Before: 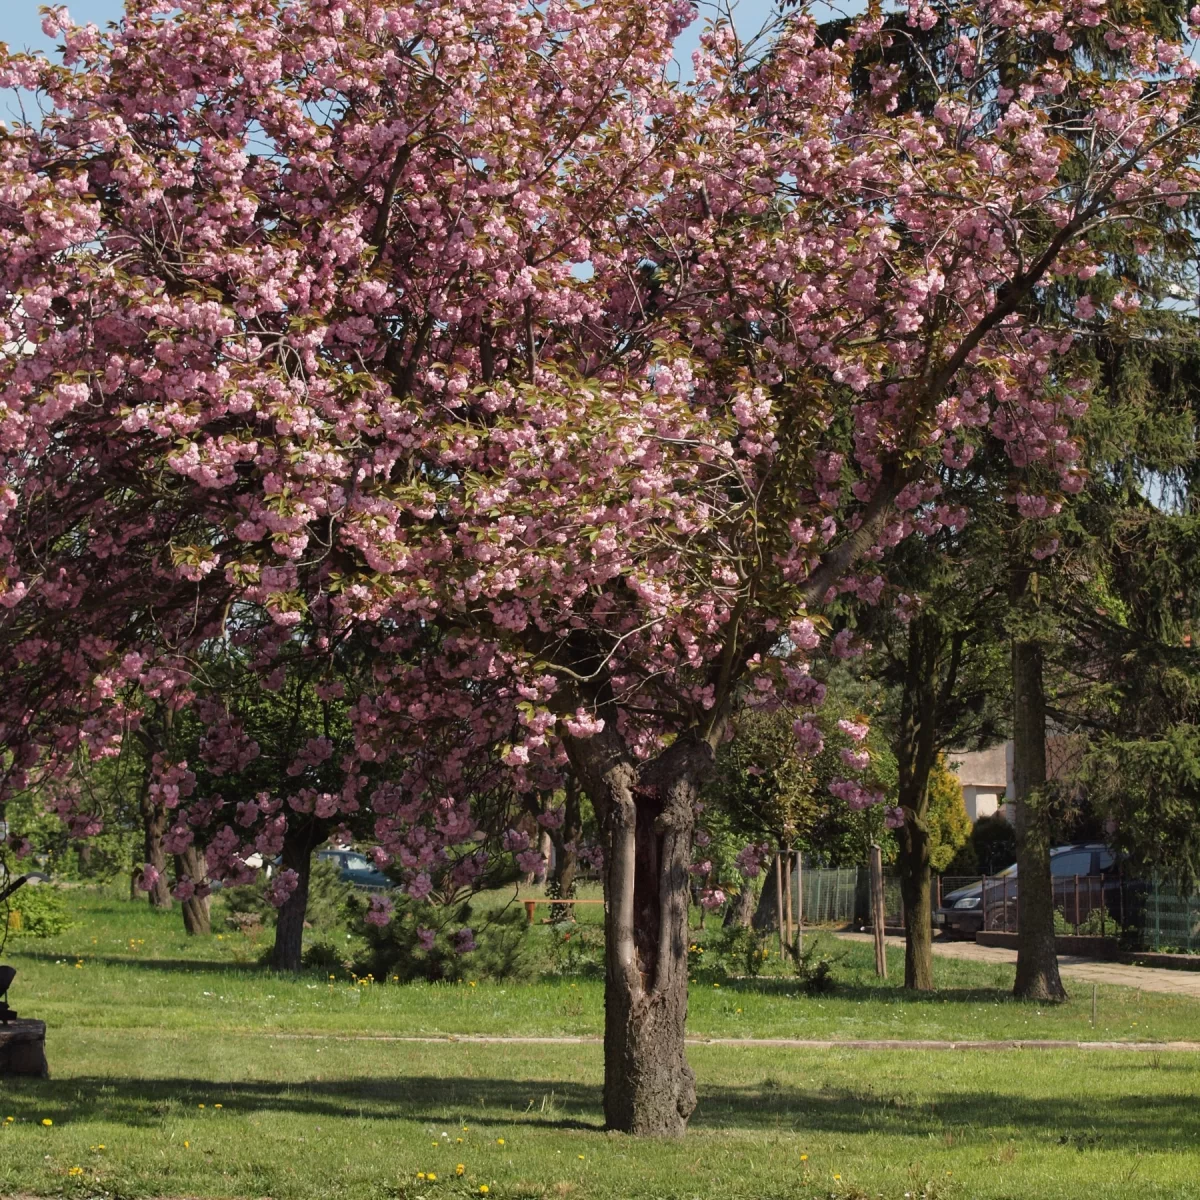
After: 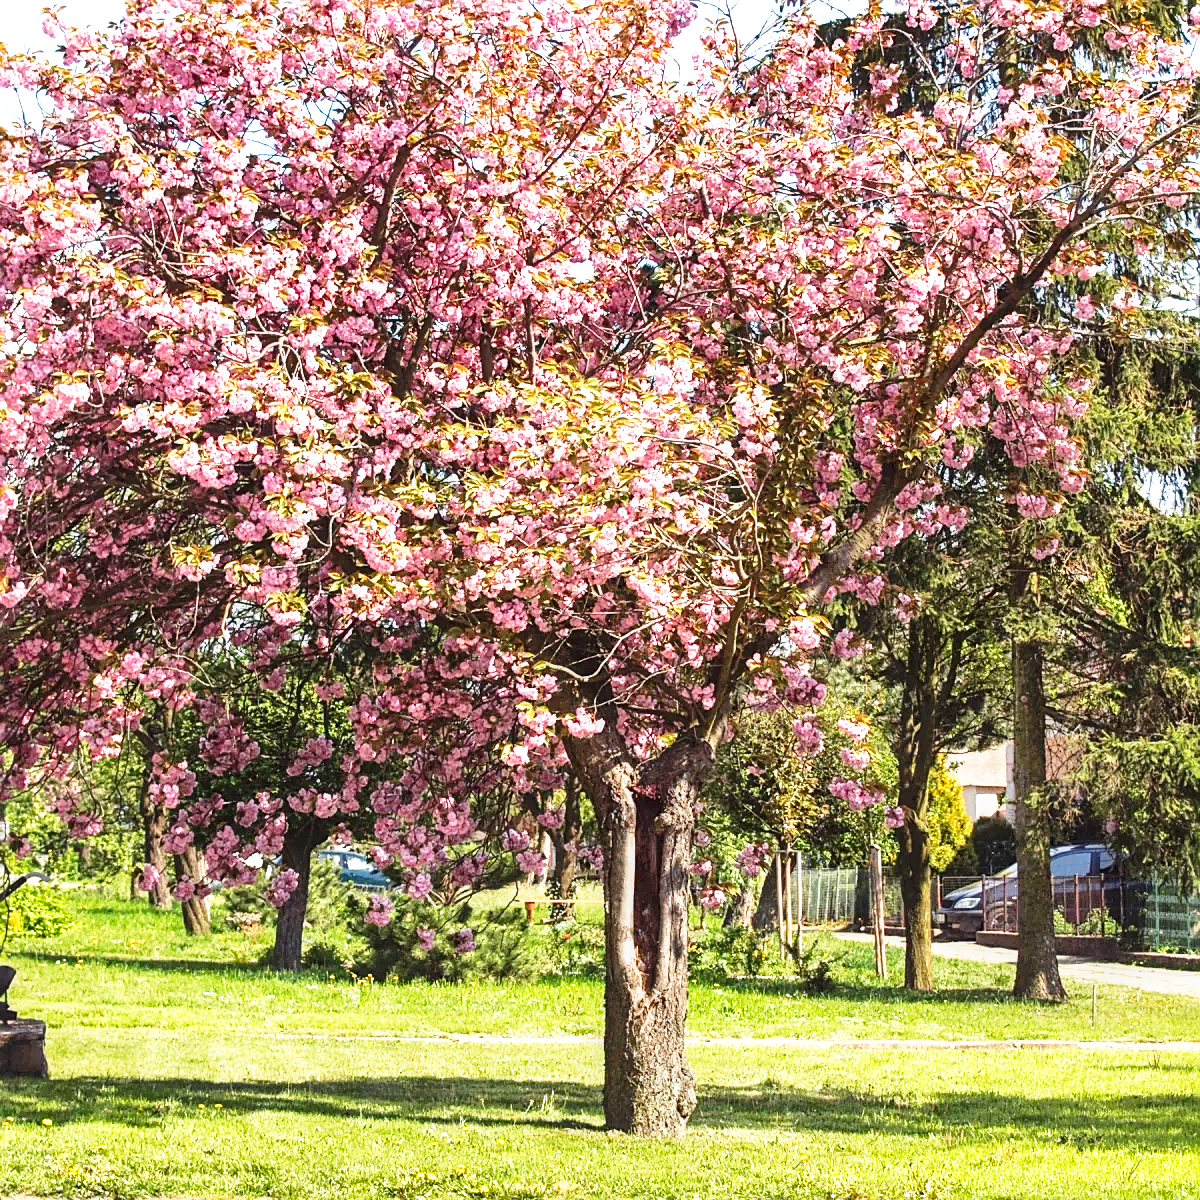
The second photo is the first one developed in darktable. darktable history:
exposure: exposure 1 EV, compensate highlight preservation false
local contrast: on, module defaults
base curve: curves: ch0 [(0, 0) (0.026, 0.03) (0.109, 0.232) (0.351, 0.748) (0.669, 0.968) (1, 1)], preserve colors none
shadows and highlights: on, module defaults
tone curve: curves: ch0 [(0, 0) (0.003, 0.003) (0.011, 0.01) (0.025, 0.023) (0.044, 0.041) (0.069, 0.064) (0.1, 0.092) (0.136, 0.125) (0.177, 0.163) (0.224, 0.207) (0.277, 0.255) (0.335, 0.309) (0.399, 0.375) (0.468, 0.459) (0.543, 0.548) (0.623, 0.629) (0.709, 0.716) (0.801, 0.808) (0.898, 0.911) (1, 1)], color space Lab, independent channels, preserve colors none
contrast brightness saturation: contrast 0.096, brightness 0.017, saturation 0.021
sharpen: on, module defaults
